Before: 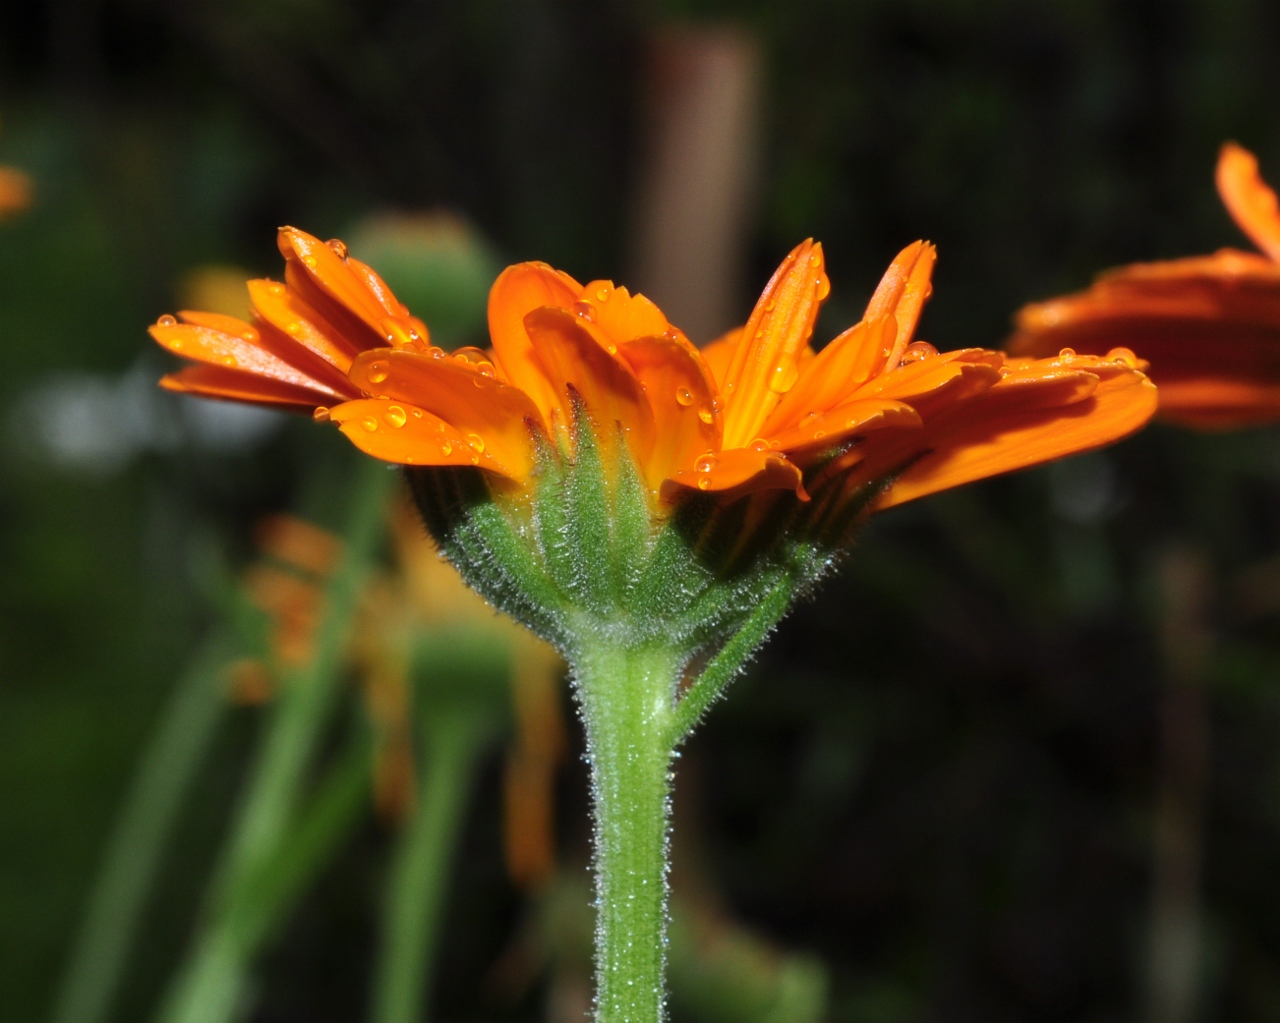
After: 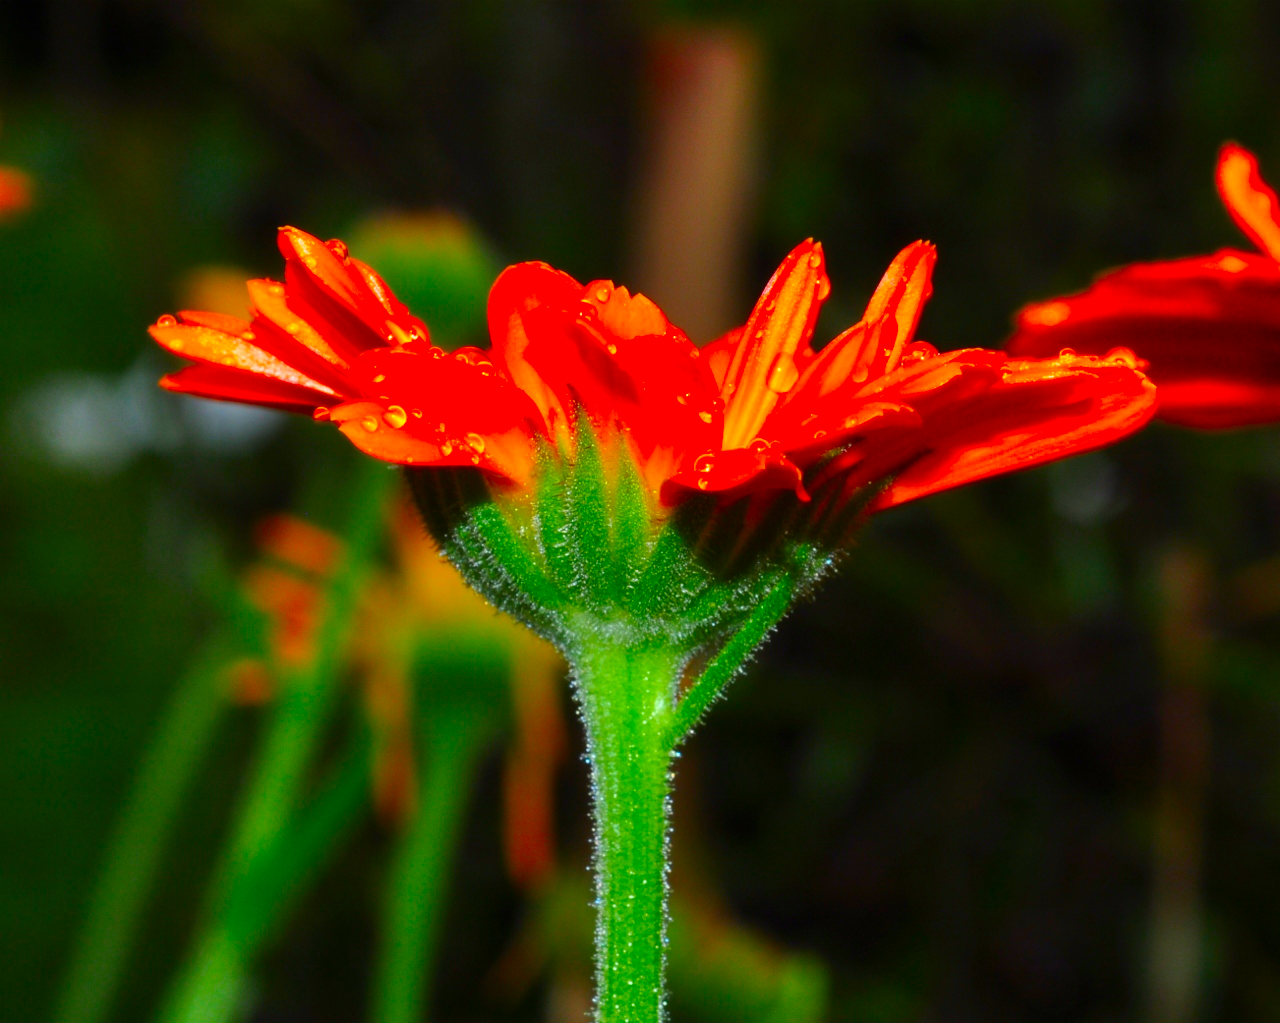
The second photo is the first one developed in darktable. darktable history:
color correction: highlights b* -0.061, saturation 2.1
